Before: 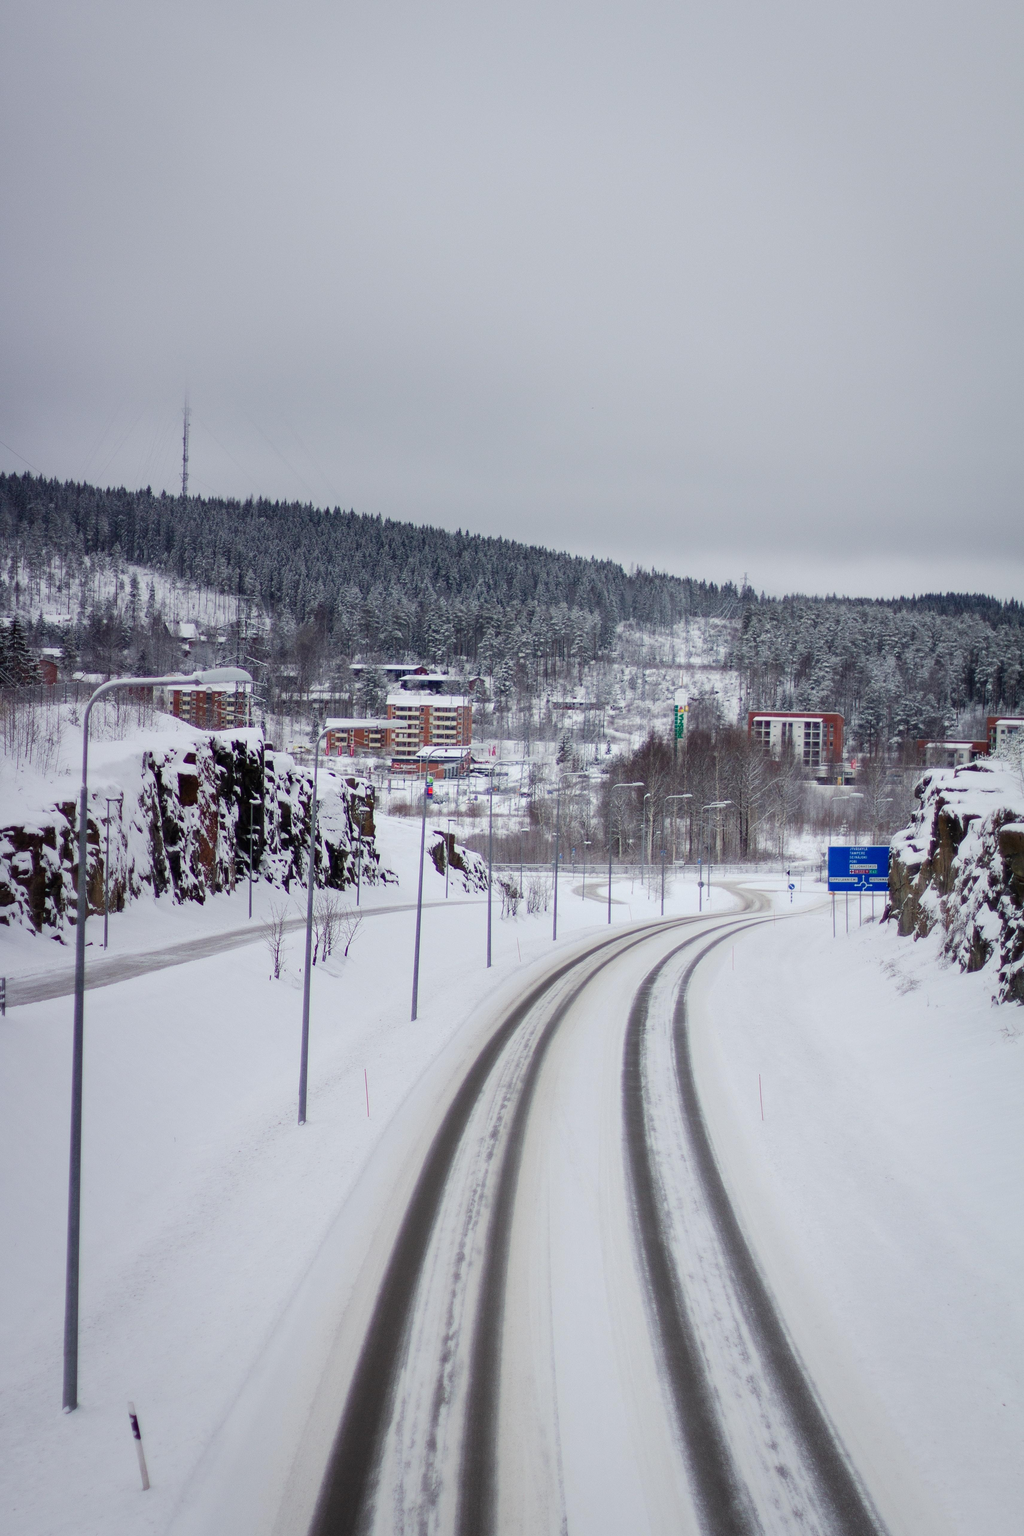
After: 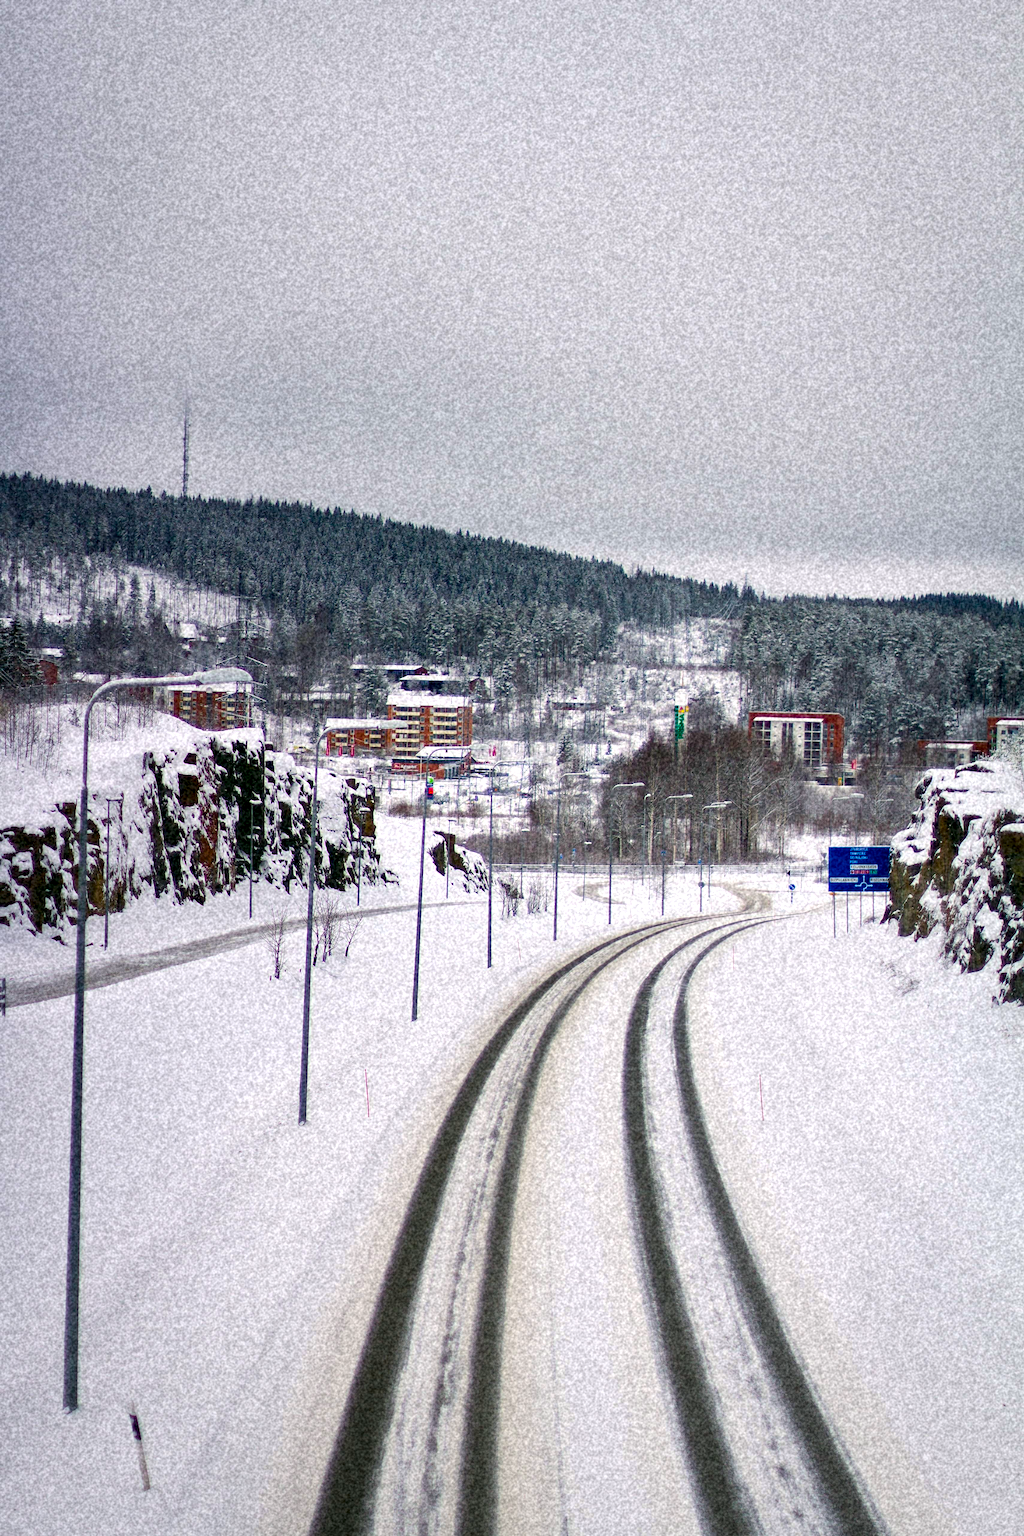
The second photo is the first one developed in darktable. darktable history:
color correction: highlights a* 4.02, highlights b* 4.98, shadows a* -7.55, shadows b* 4.98
grain: coarseness 46.9 ISO, strength 50.21%, mid-tones bias 0%
tone equalizer: on, module defaults
color balance rgb: linear chroma grading › global chroma 9%, perceptual saturation grading › global saturation 36%, perceptual saturation grading › shadows 35%, perceptual brilliance grading › global brilliance 15%, perceptual brilliance grading › shadows -35%, global vibrance 15%
shadows and highlights: shadows 29.61, highlights -30.47, low approximation 0.01, soften with gaussian
